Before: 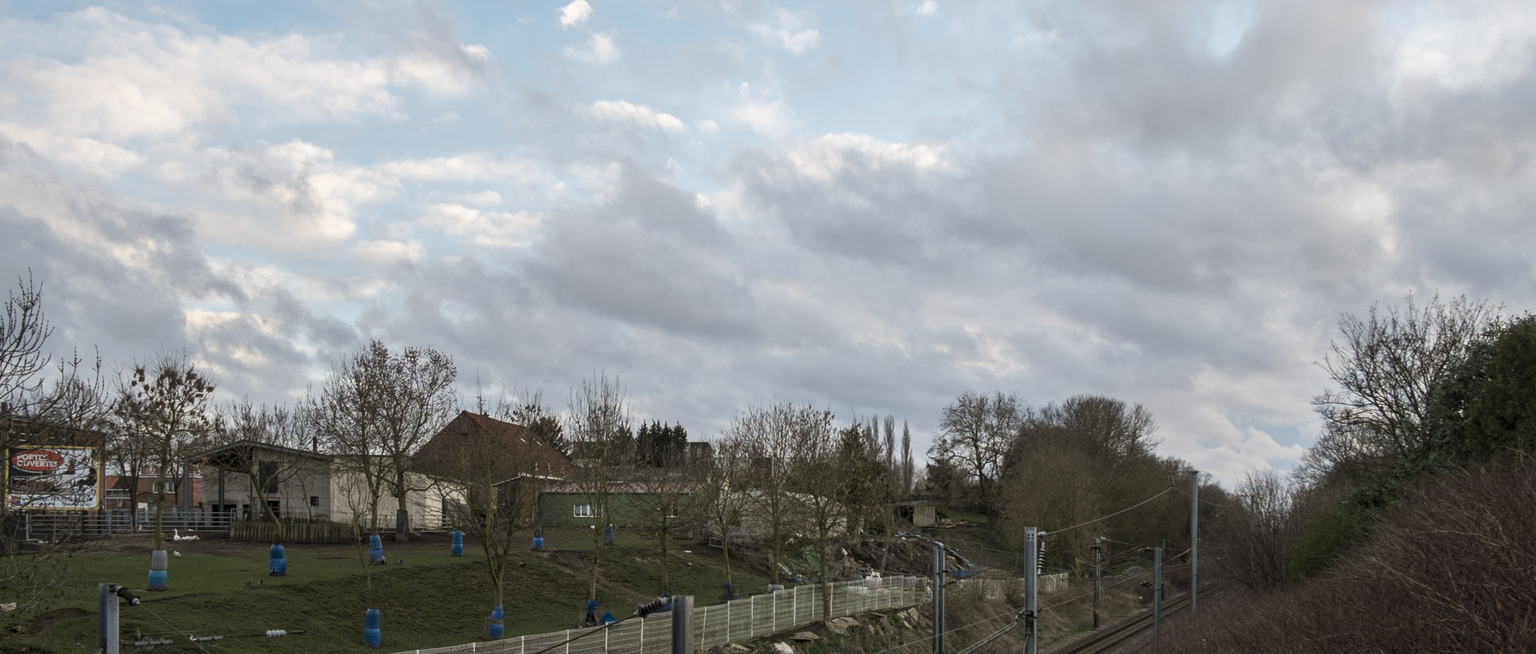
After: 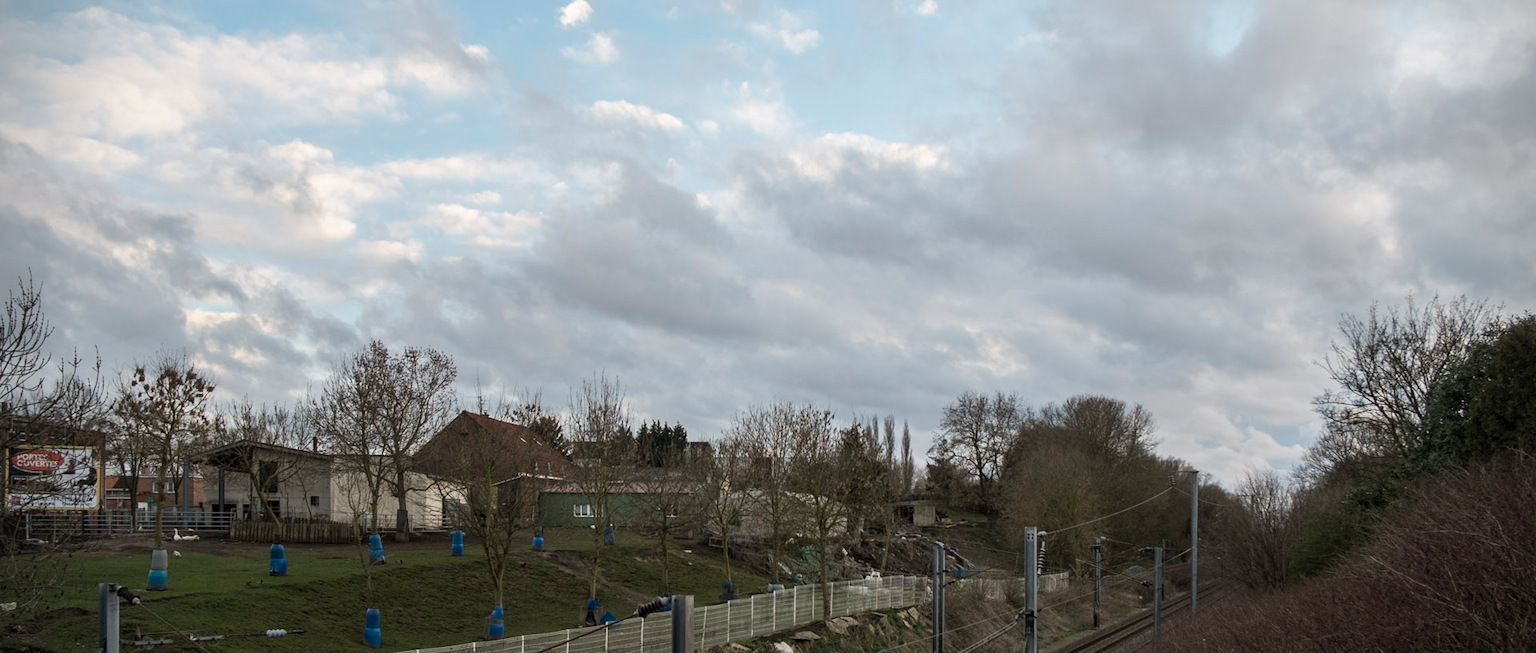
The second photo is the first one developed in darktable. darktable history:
vignetting: dithering 8-bit output, unbound false
